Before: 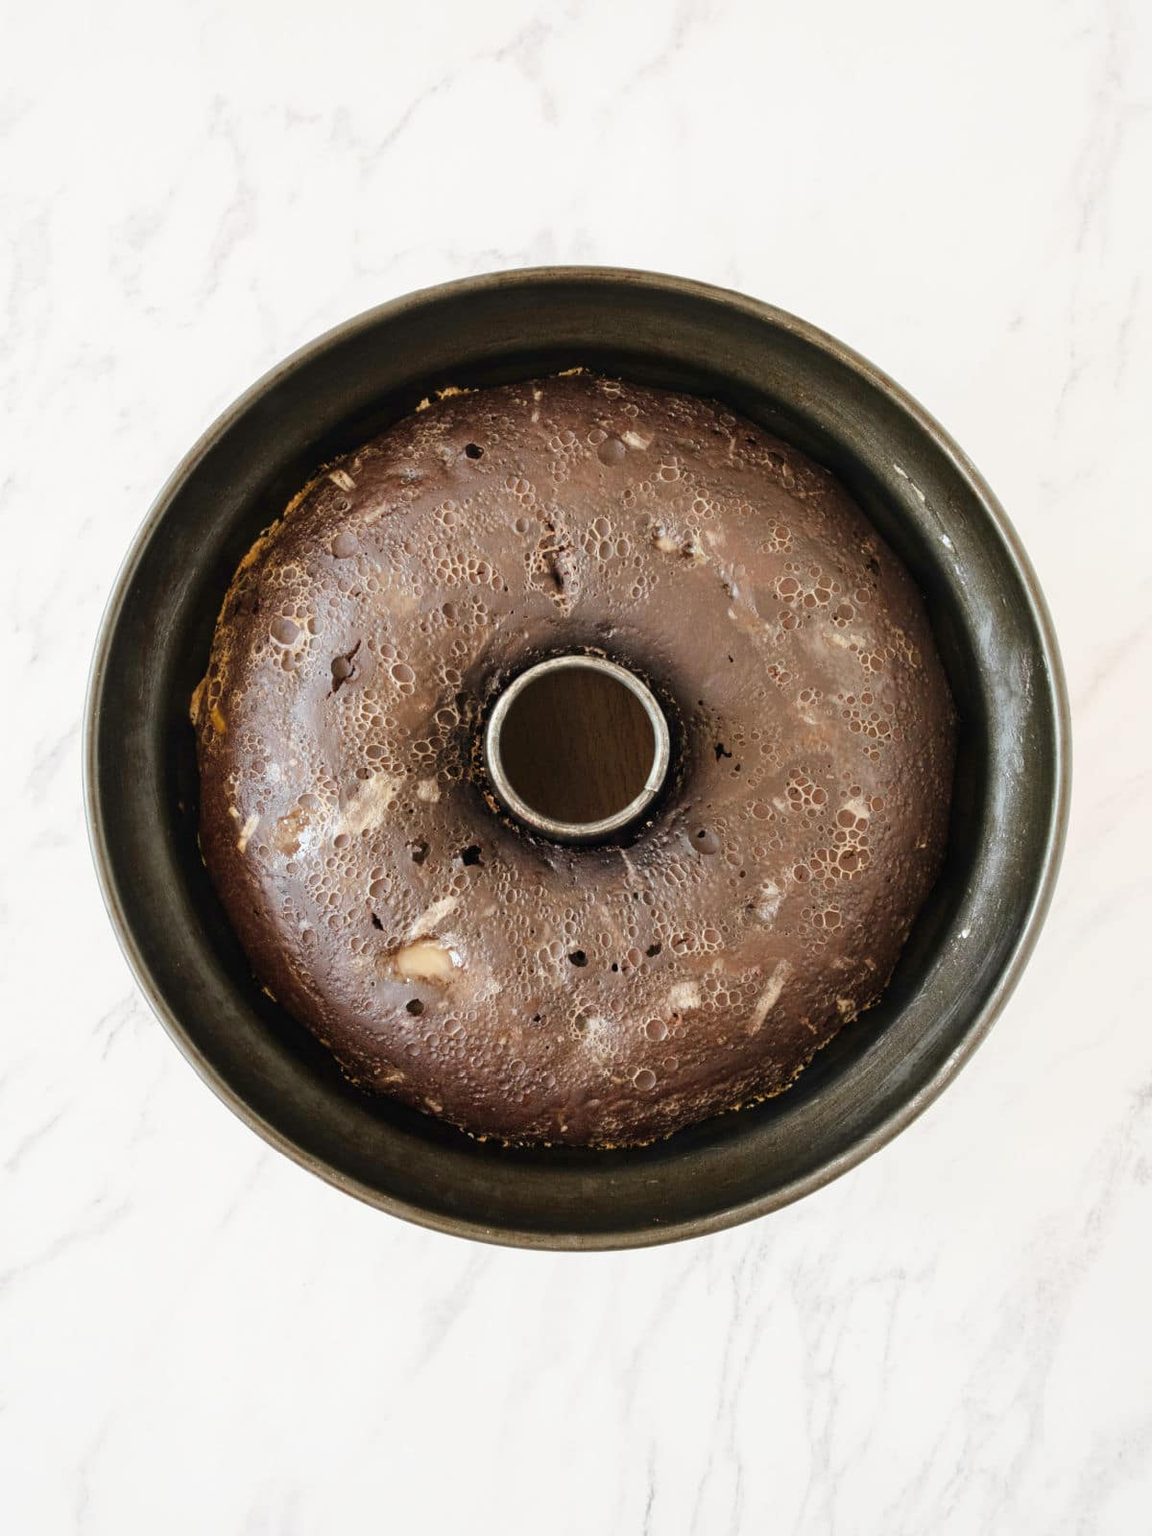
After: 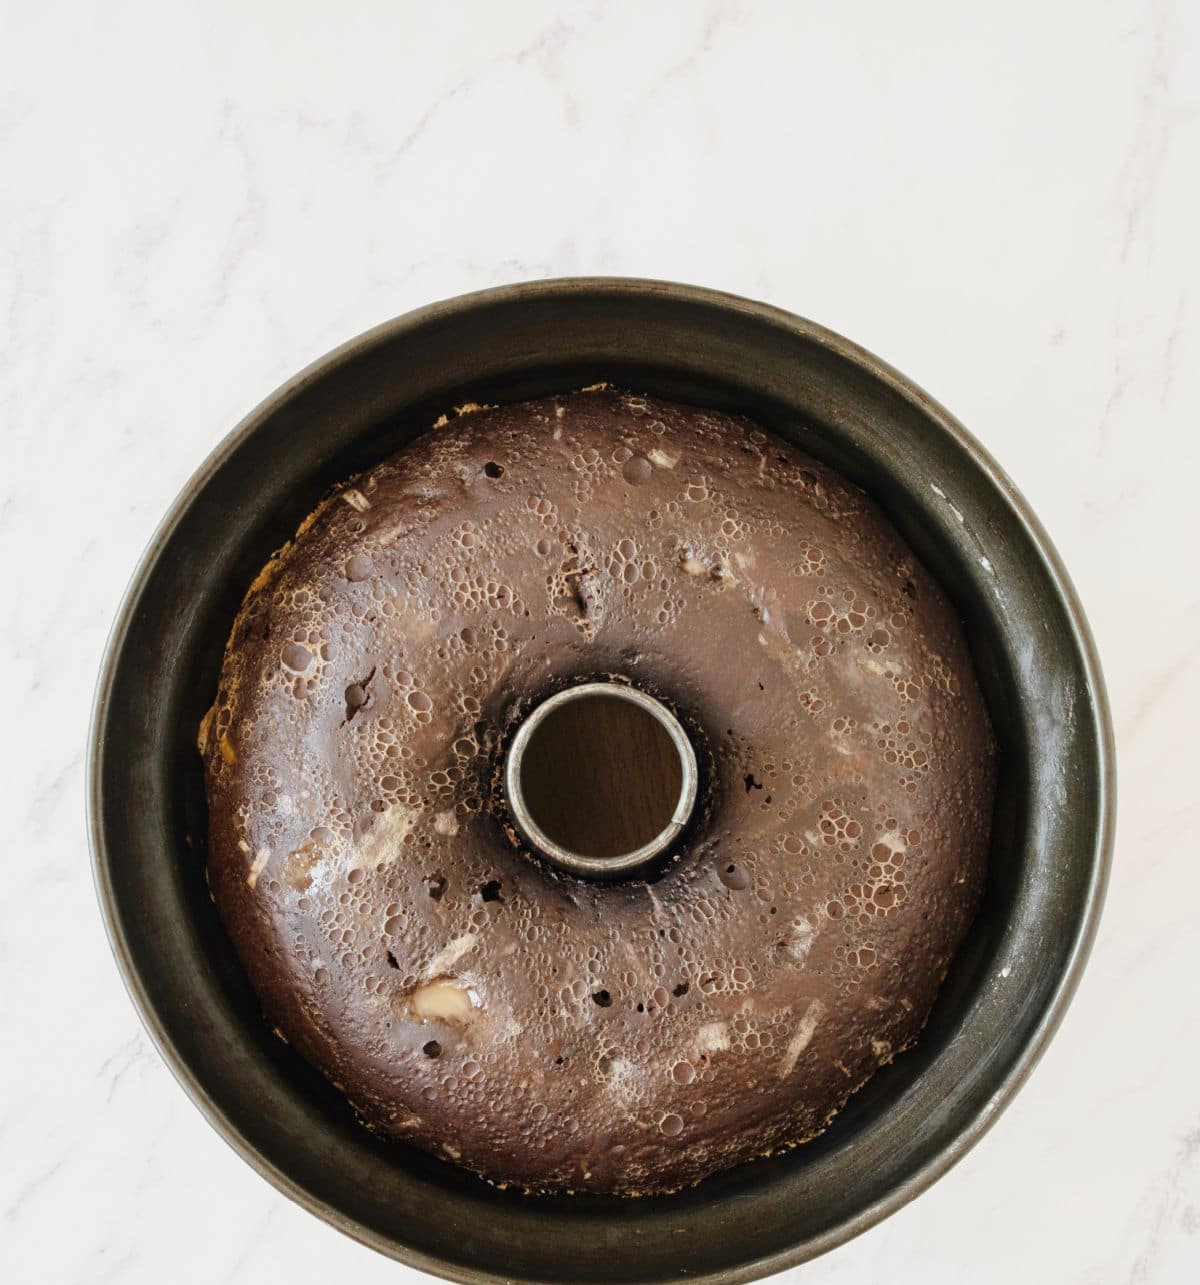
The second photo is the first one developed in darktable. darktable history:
exposure: exposure -0.116 EV, compensate exposure bias true, compensate highlight preservation false
crop: bottom 19.644%
